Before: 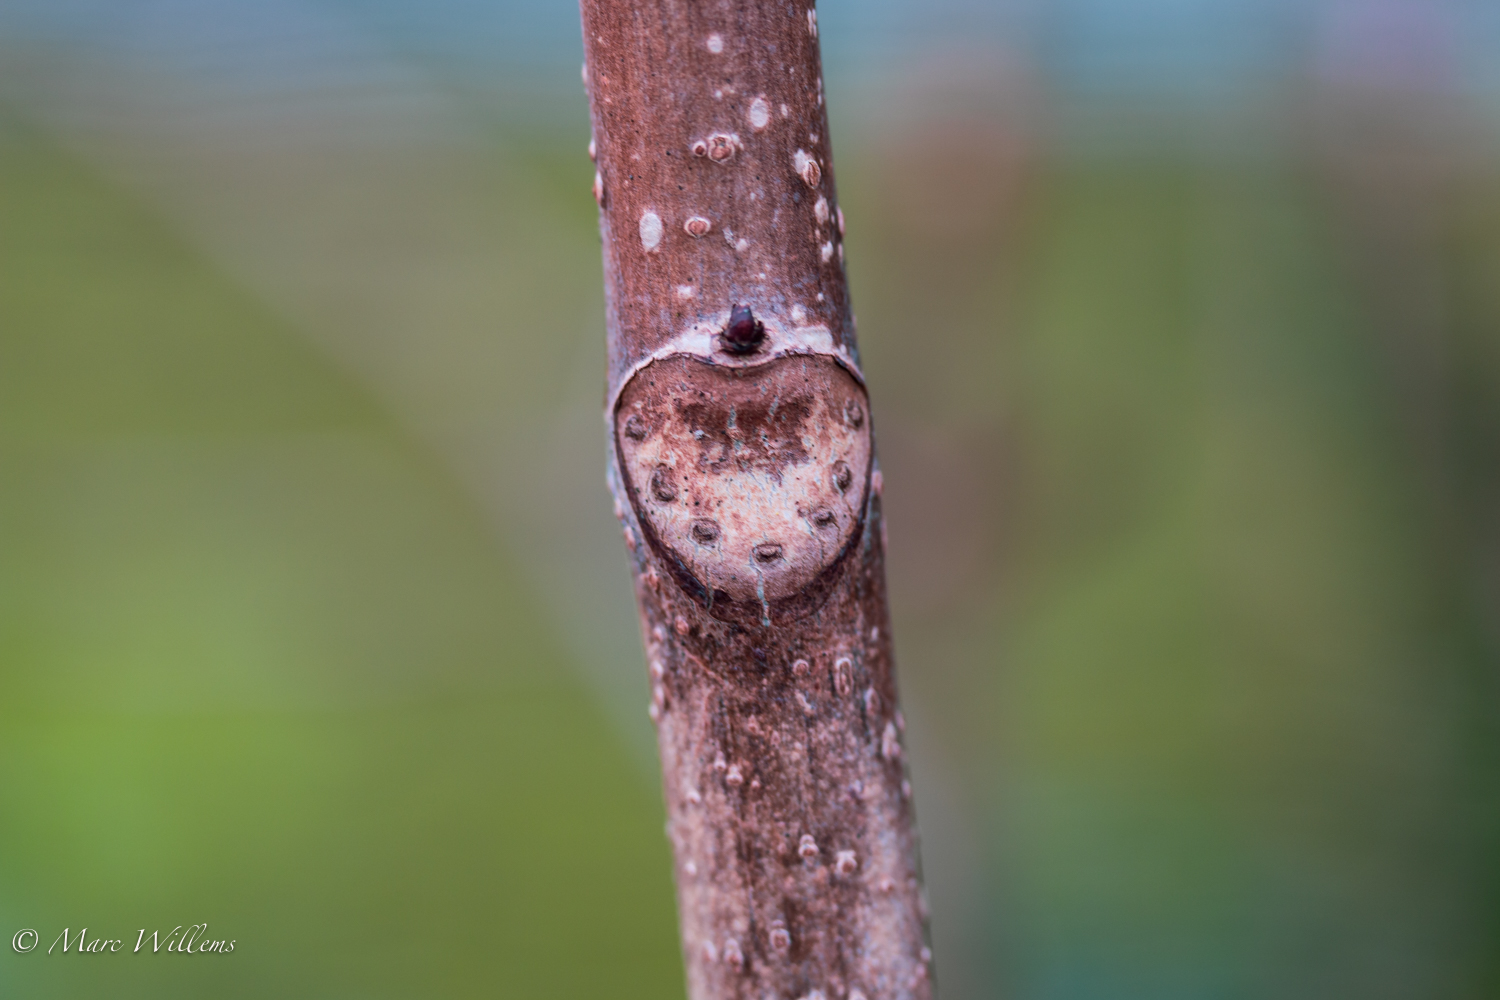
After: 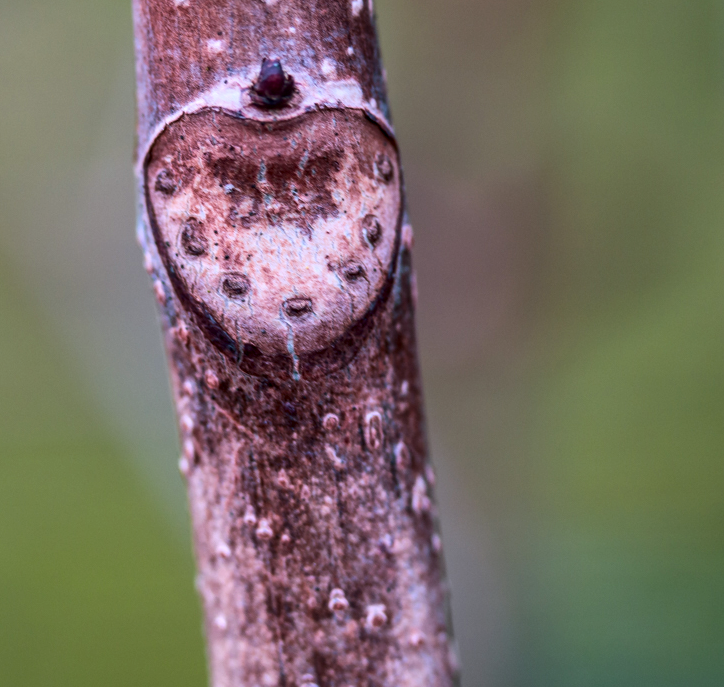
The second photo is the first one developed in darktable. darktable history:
local contrast: on, module defaults
contrast brightness saturation: contrast 0.15, brightness -0.01, saturation 0.1
white balance: red 1.004, blue 1.096
crop: left 31.379%, top 24.658%, right 20.326%, bottom 6.628%
